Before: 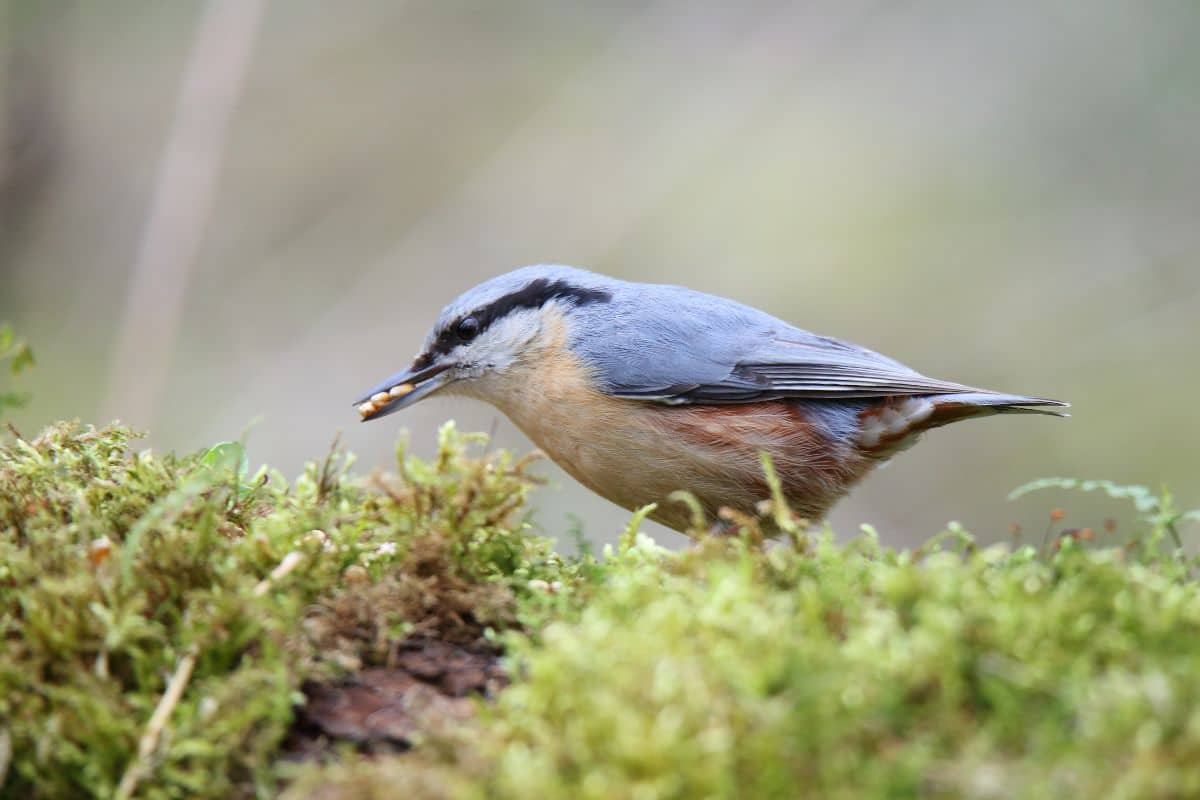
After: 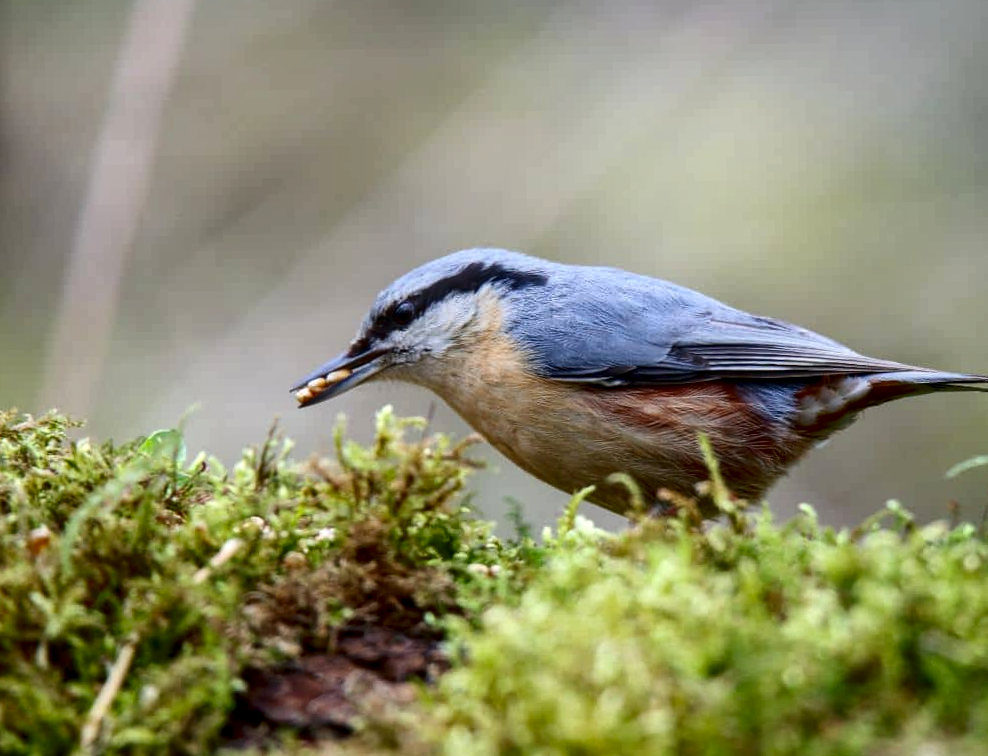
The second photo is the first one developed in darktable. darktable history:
contrast brightness saturation: contrast 0.135, brightness -0.227, saturation 0.147
crop and rotate: angle 0.74°, left 4.412%, top 1.203%, right 11.591%, bottom 2.448%
local contrast: highlights 57%, shadows 53%, detail 130%, midtone range 0.452
